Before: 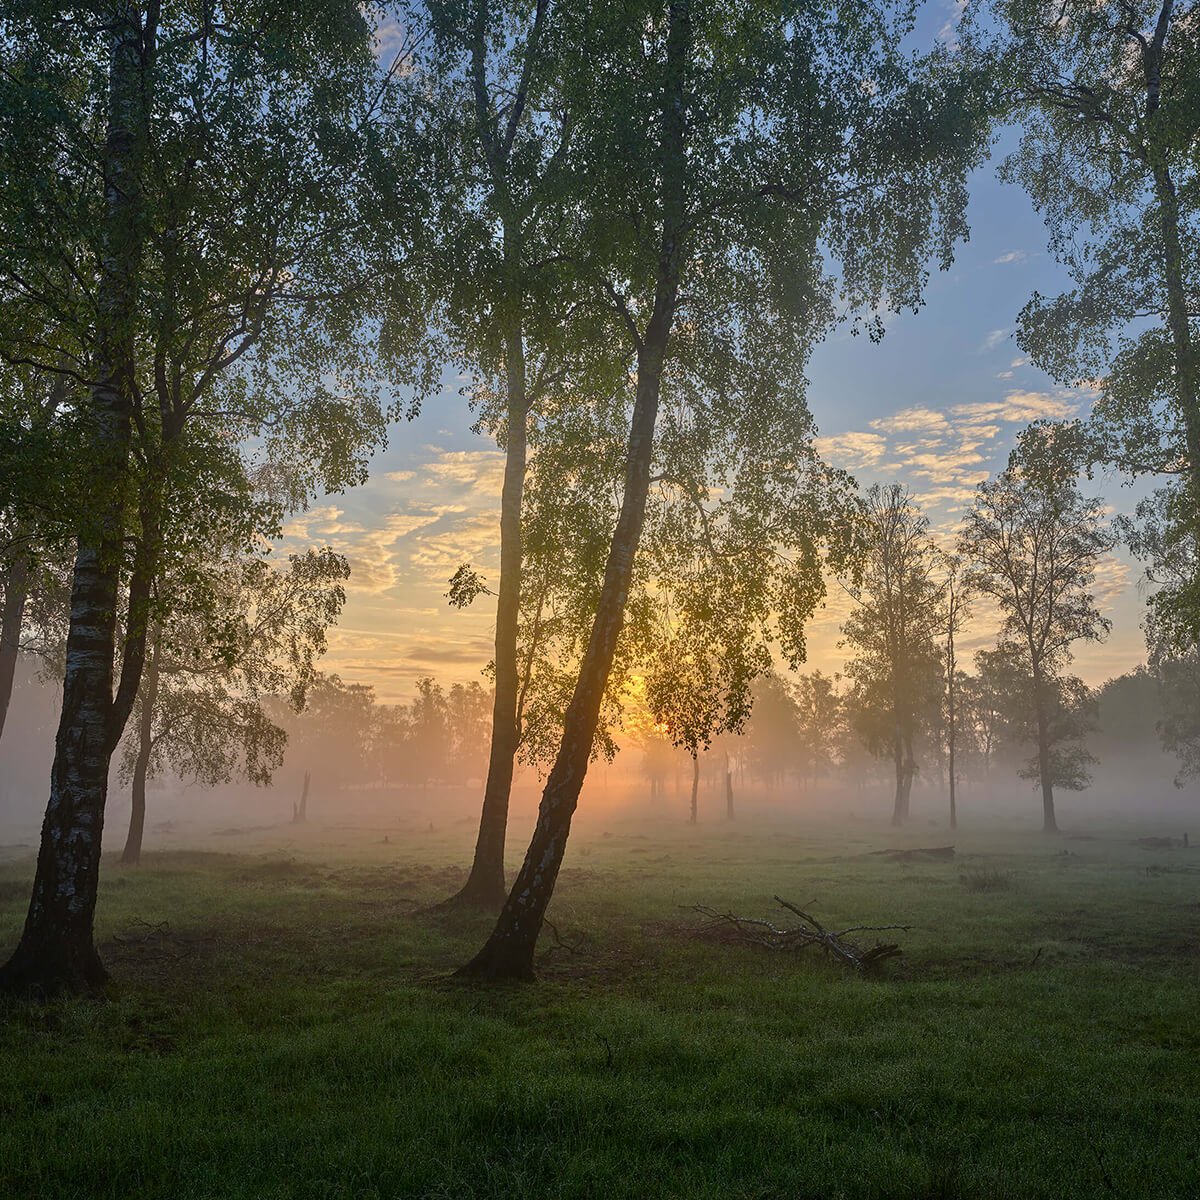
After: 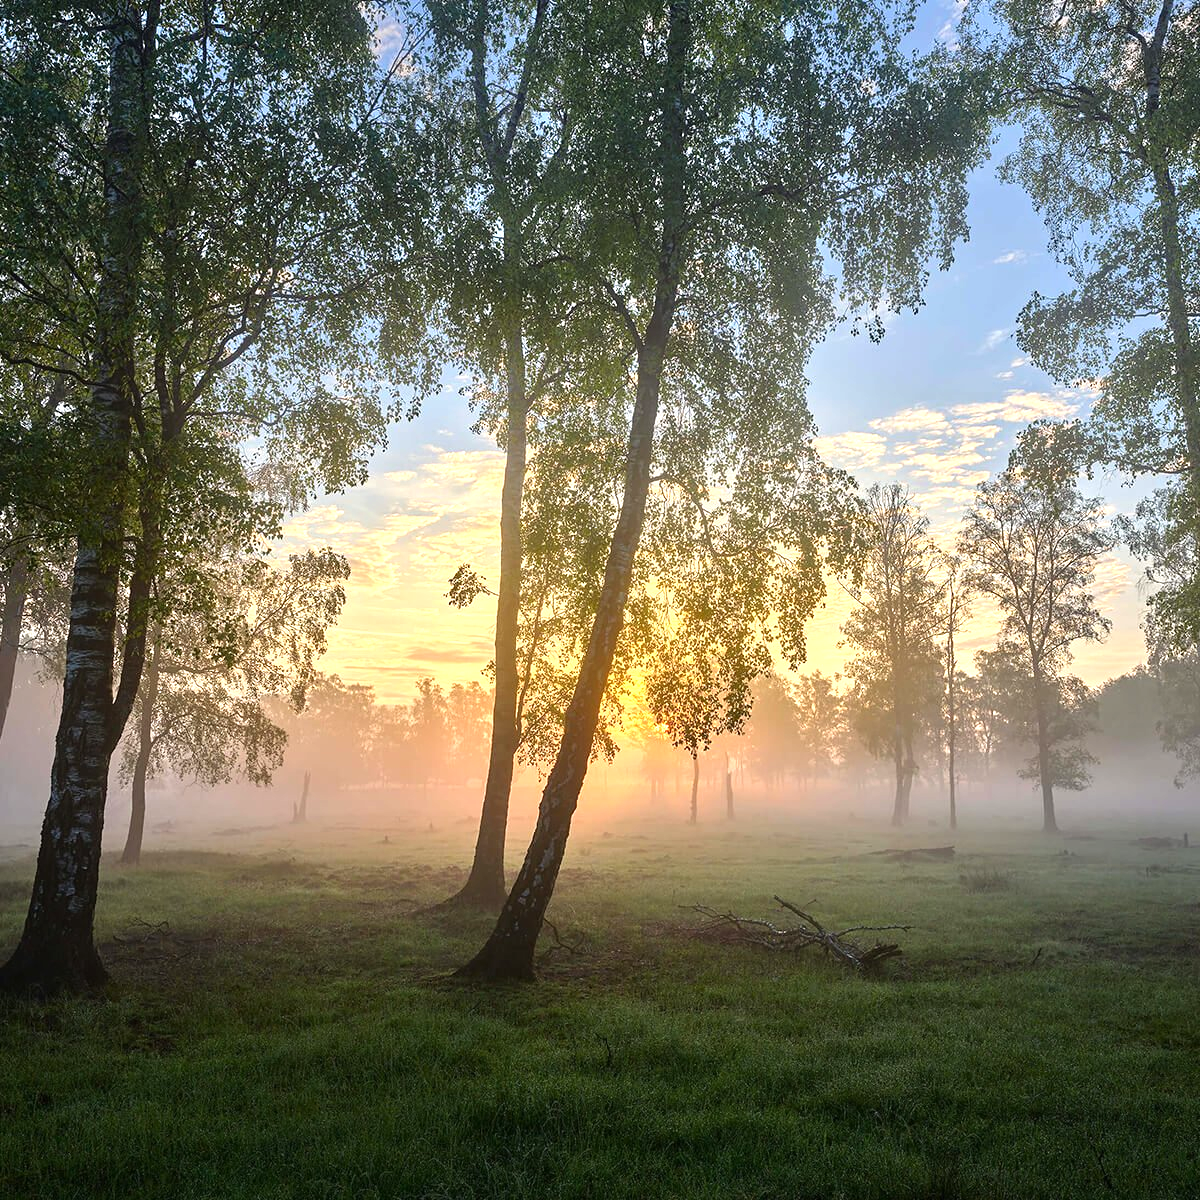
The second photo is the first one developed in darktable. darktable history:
exposure: exposure 0.6 EV, compensate highlight preservation false
tone equalizer: -8 EV -0.399 EV, -7 EV -0.38 EV, -6 EV -0.324 EV, -5 EV -0.242 EV, -3 EV 0.253 EV, -2 EV 0.348 EV, -1 EV 0.382 EV, +0 EV 0.402 EV
